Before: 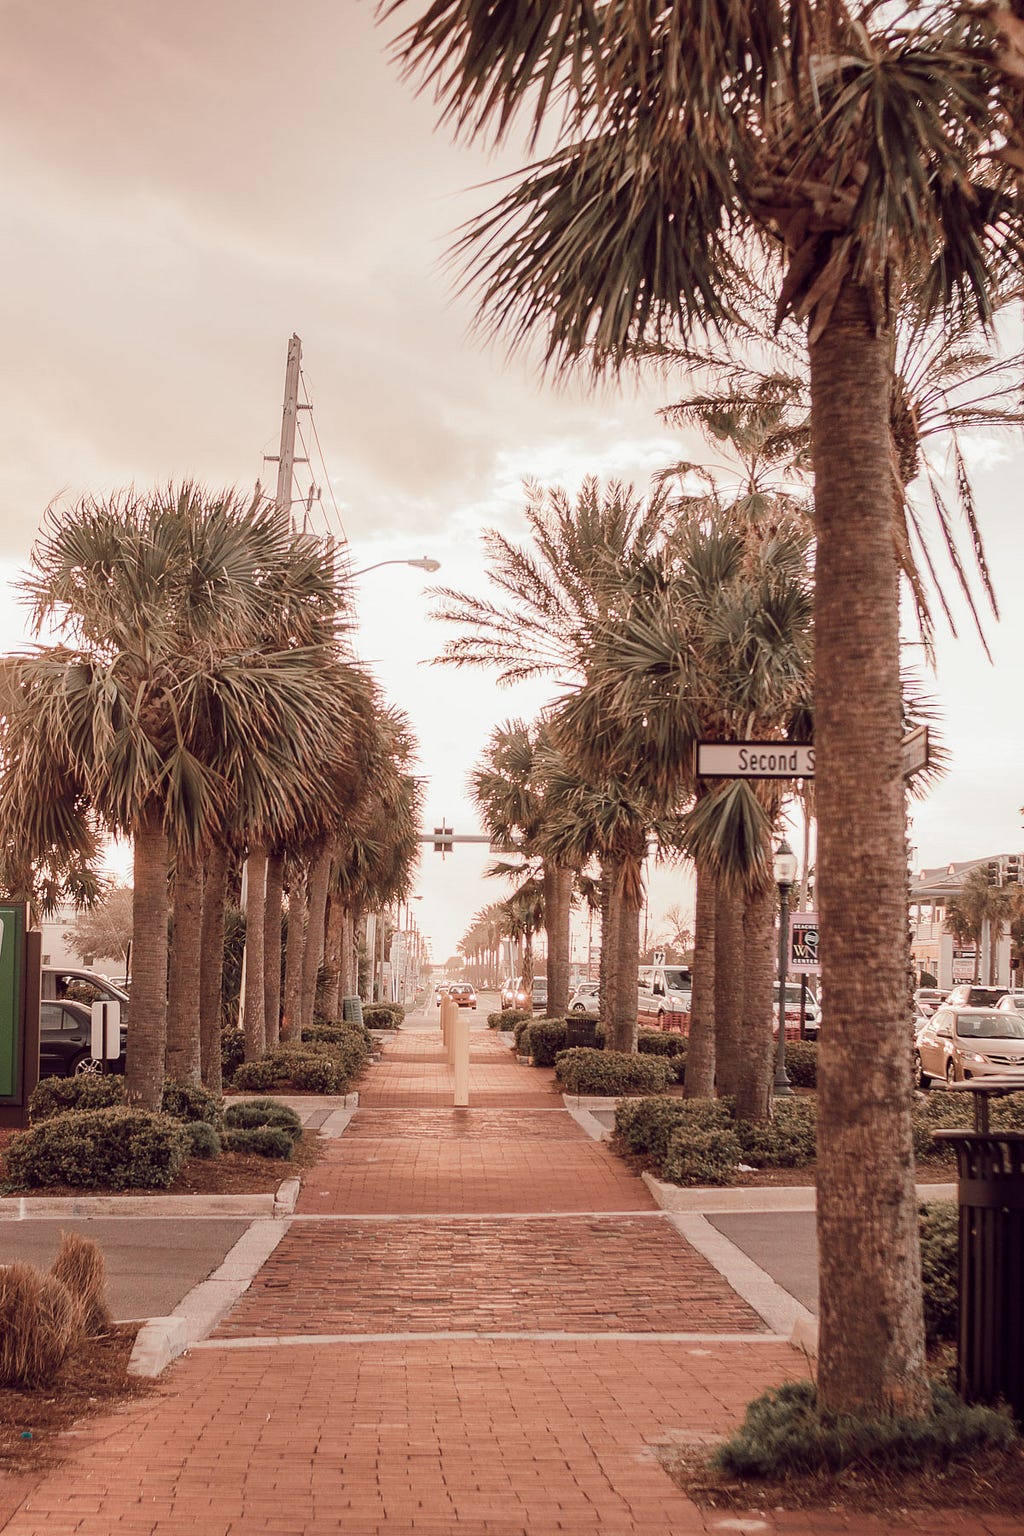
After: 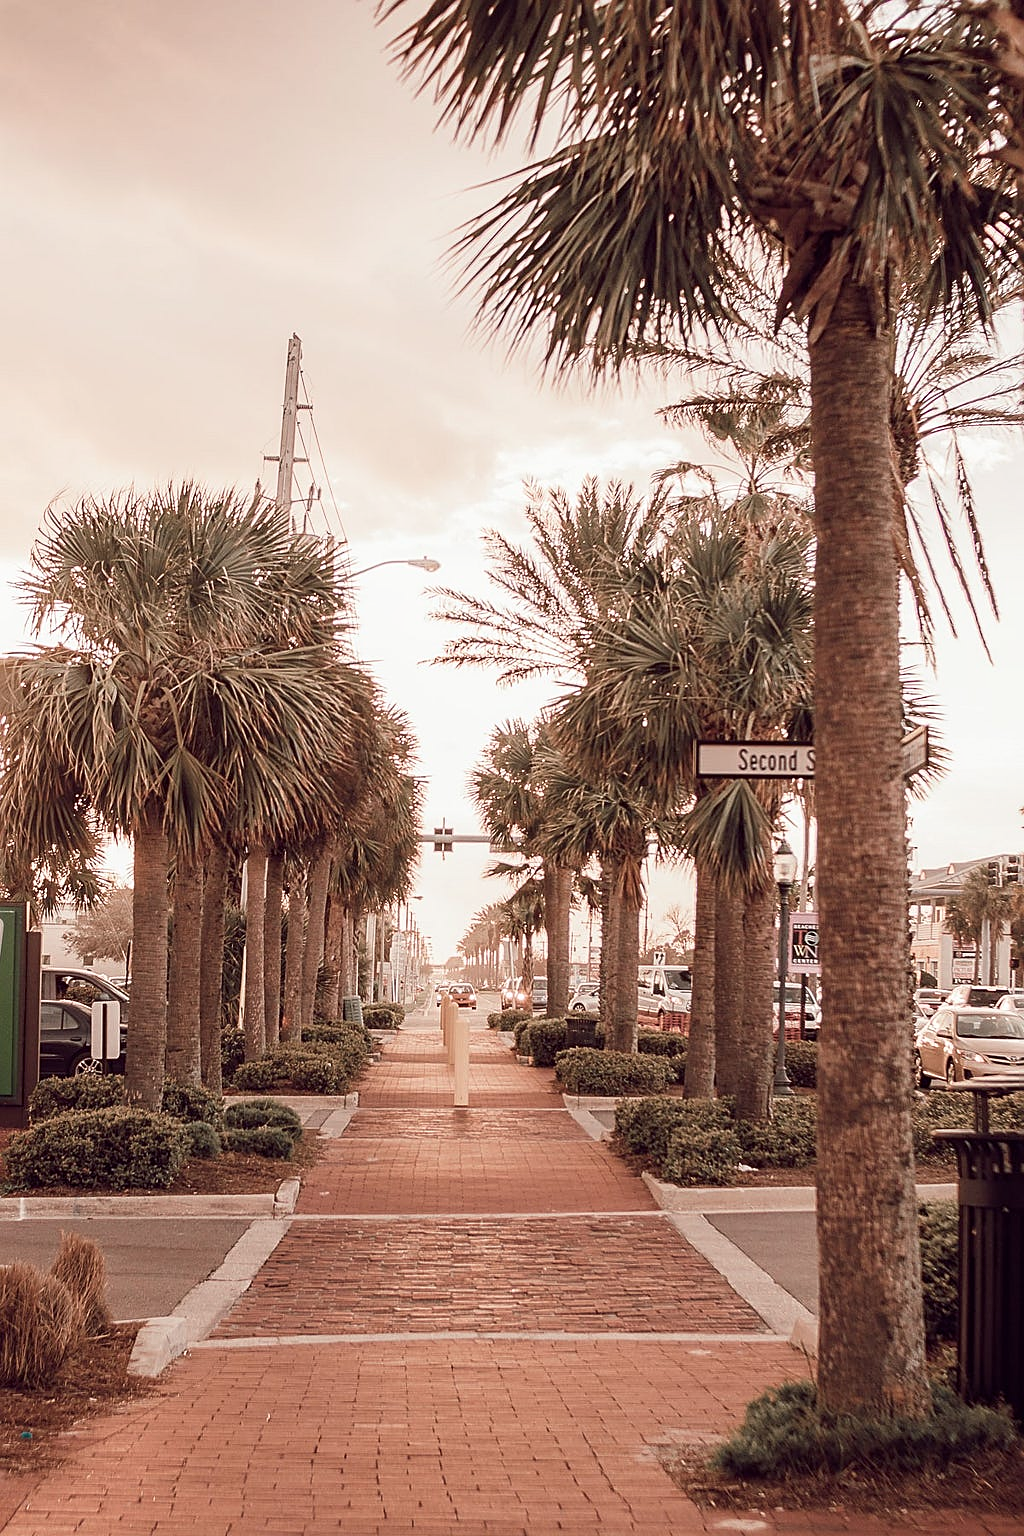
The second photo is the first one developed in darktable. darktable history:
color correction: highlights b* 0.037, saturation 0.993
sharpen: on, module defaults
shadows and highlights: shadows 0.025, highlights 38.47
exposure: compensate highlight preservation false
